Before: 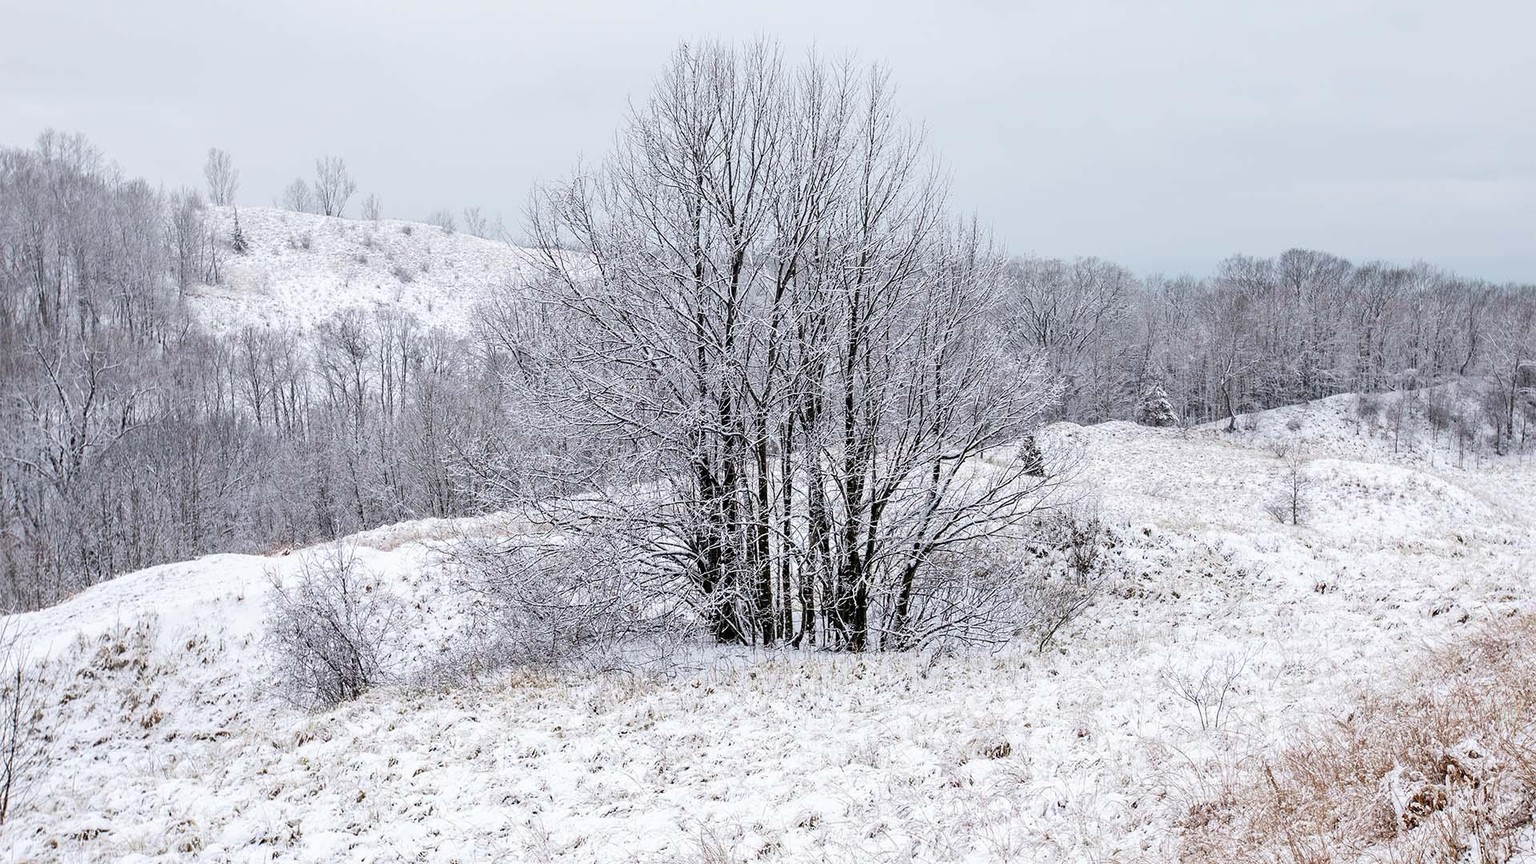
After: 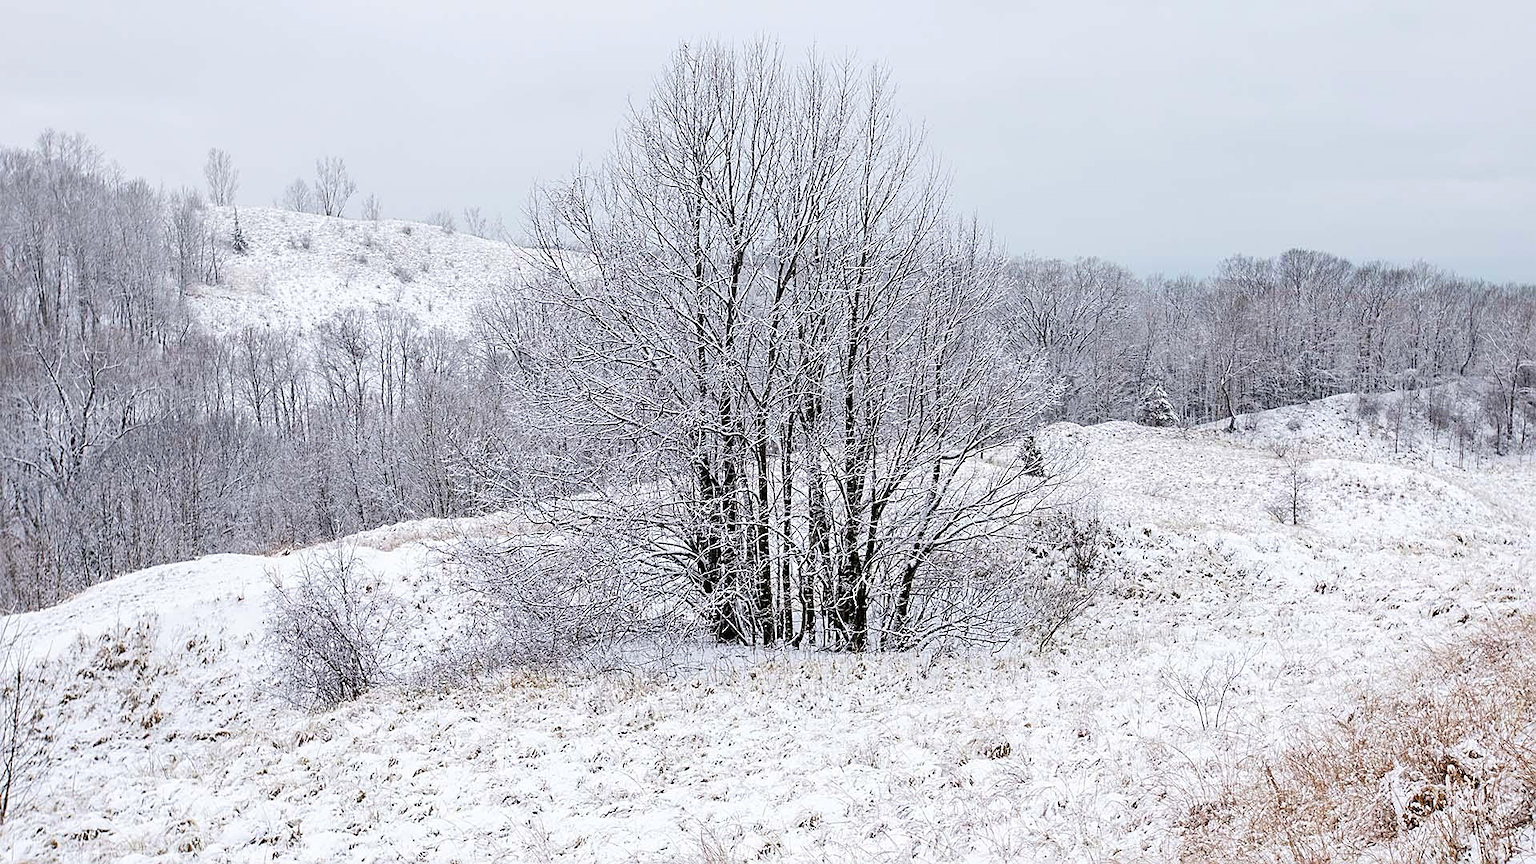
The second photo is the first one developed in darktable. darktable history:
sharpen: on, module defaults
levels: levels [0, 0.478, 1]
